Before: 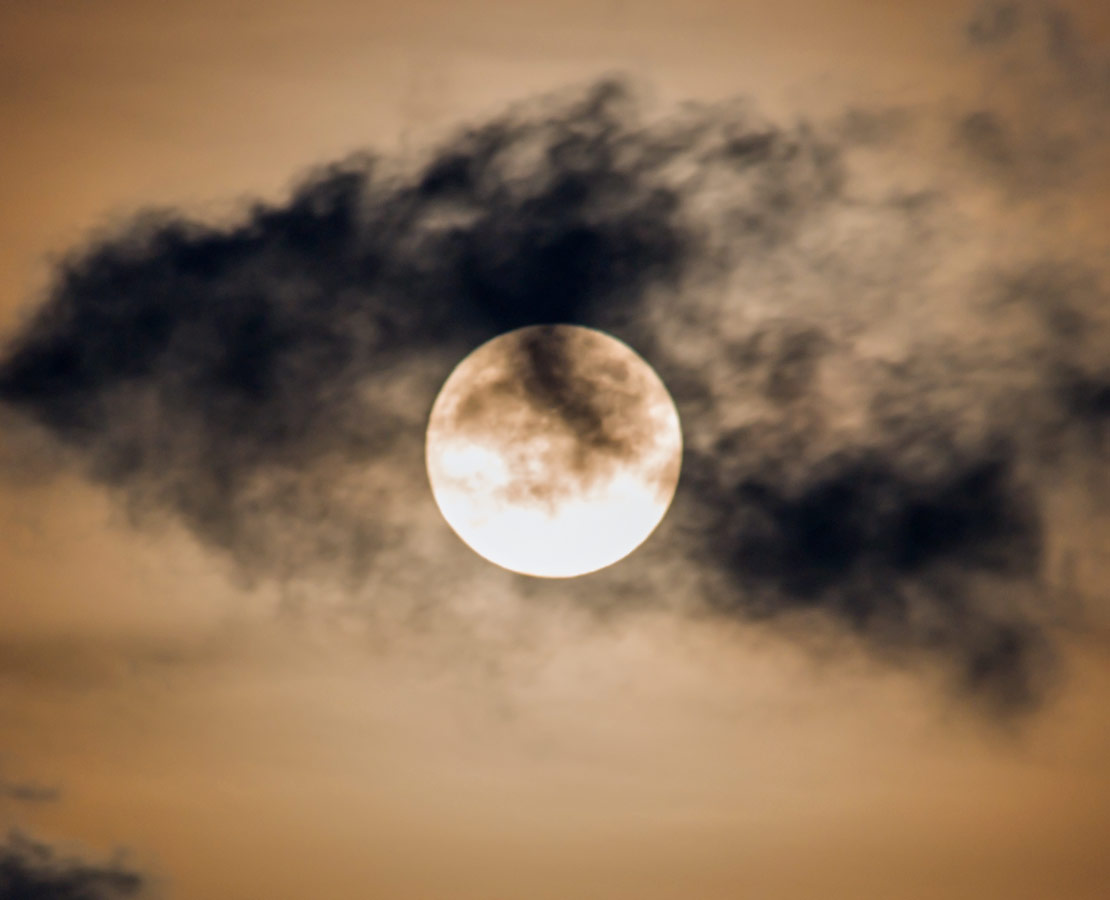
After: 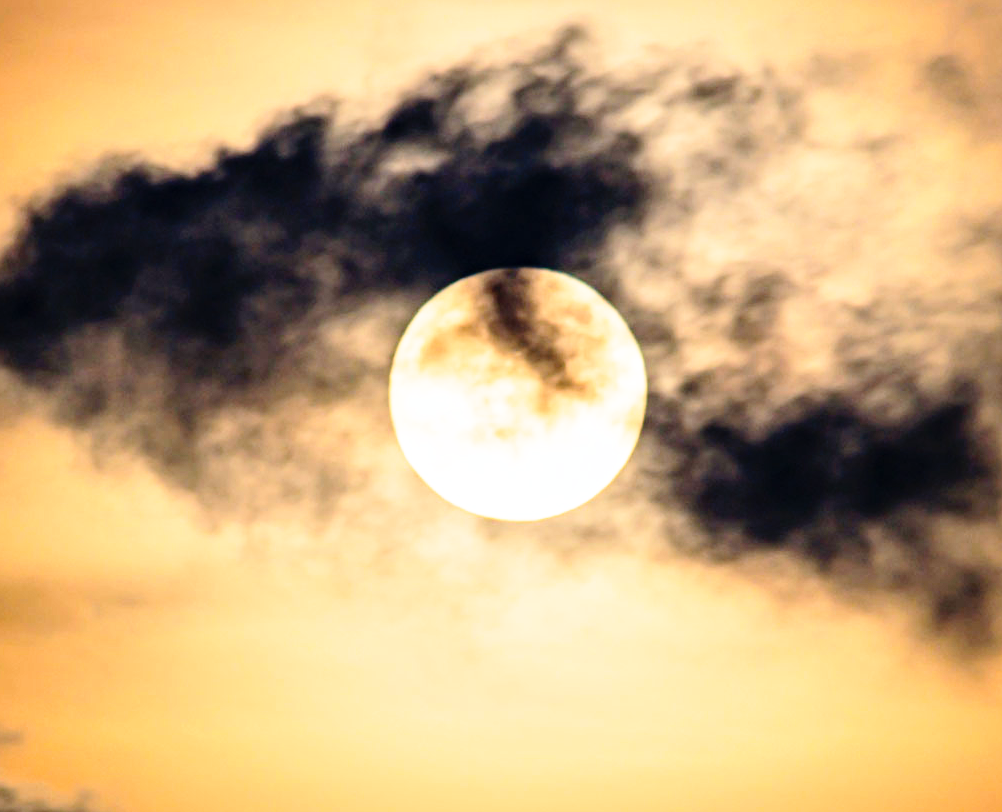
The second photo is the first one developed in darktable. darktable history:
crop: left 3.305%, top 6.436%, right 6.389%, bottom 3.258%
white balance: emerald 1
contrast brightness saturation: contrast 0.2, brightness 0.15, saturation 0.14
base curve: curves: ch0 [(0, 0) (0.012, 0.01) (0.073, 0.168) (0.31, 0.711) (0.645, 0.957) (1, 1)], preserve colors none
haze removal: adaptive false
